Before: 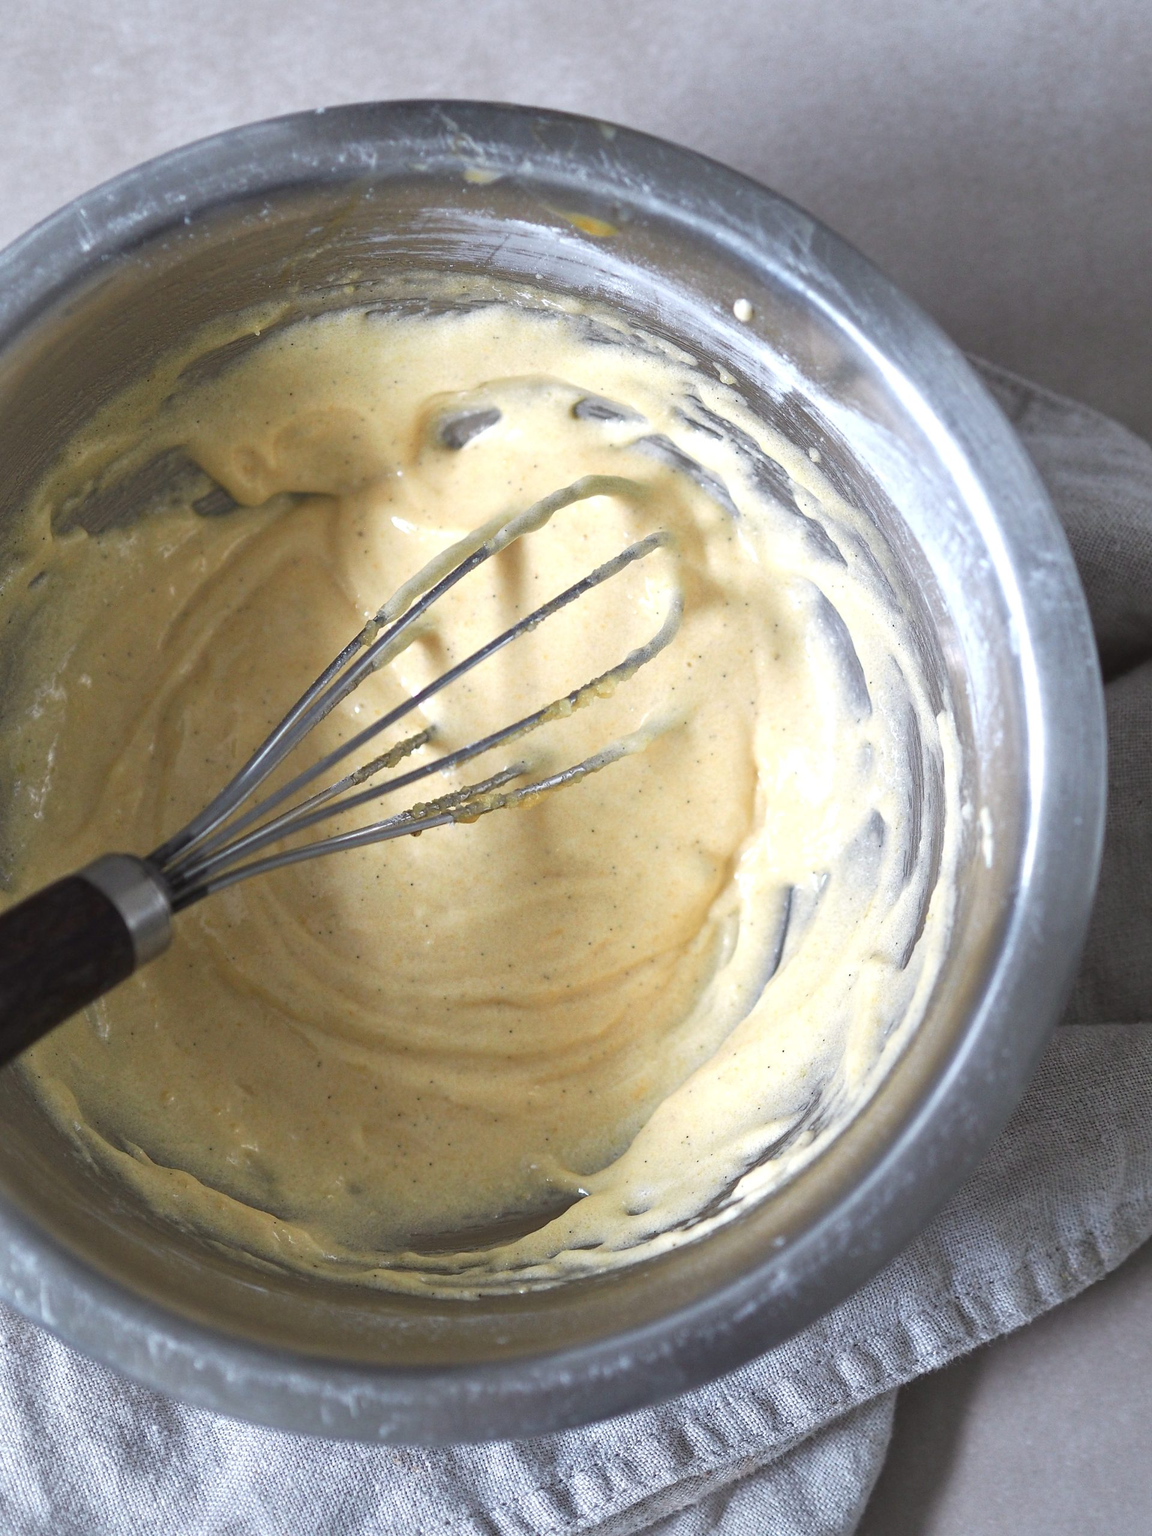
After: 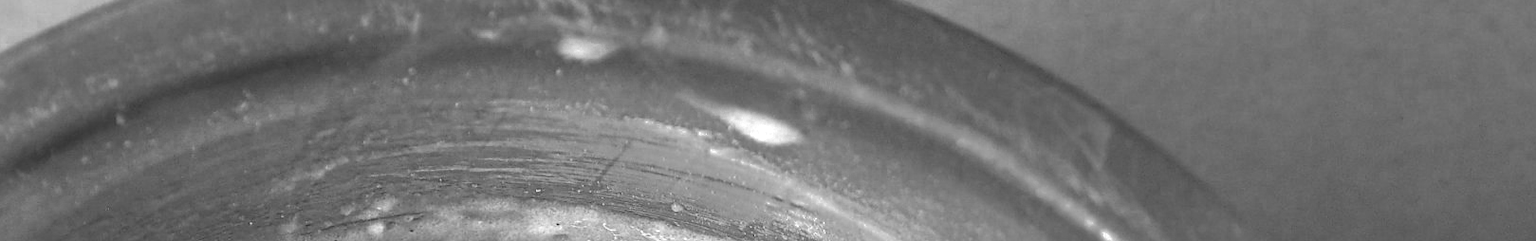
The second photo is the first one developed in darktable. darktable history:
color zones: curves: ch0 [(0, 0.554) (0.146, 0.662) (0.293, 0.86) (0.503, 0.774) (0.637, 0.106) (0.74, 0.072) (0.866, 0.488) (0.998, 0.569)]; ch1 [(0, 0) (0.143, 0) (0.286, 0) (0.429, 0) (0.571, 0) (0.714, 0) (0.857, 0)]
color contrast: green-magenta contrast 0.96
crop and rotate: left 9.644%, top 9.491%, right 6.021%, bottom 80.509%
